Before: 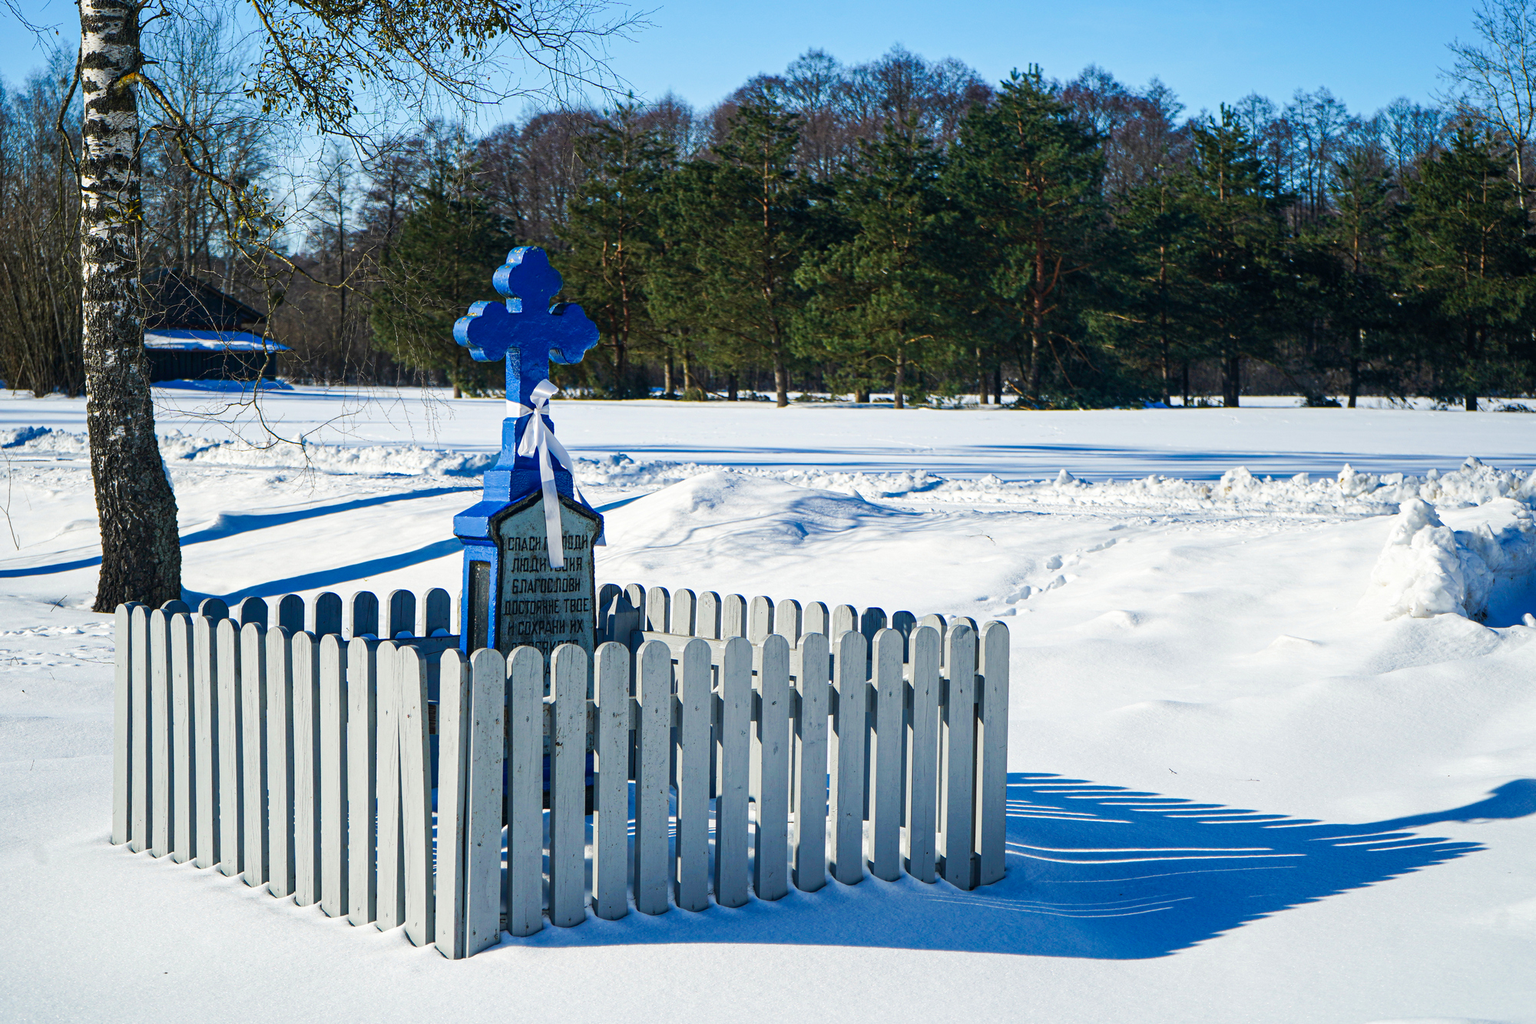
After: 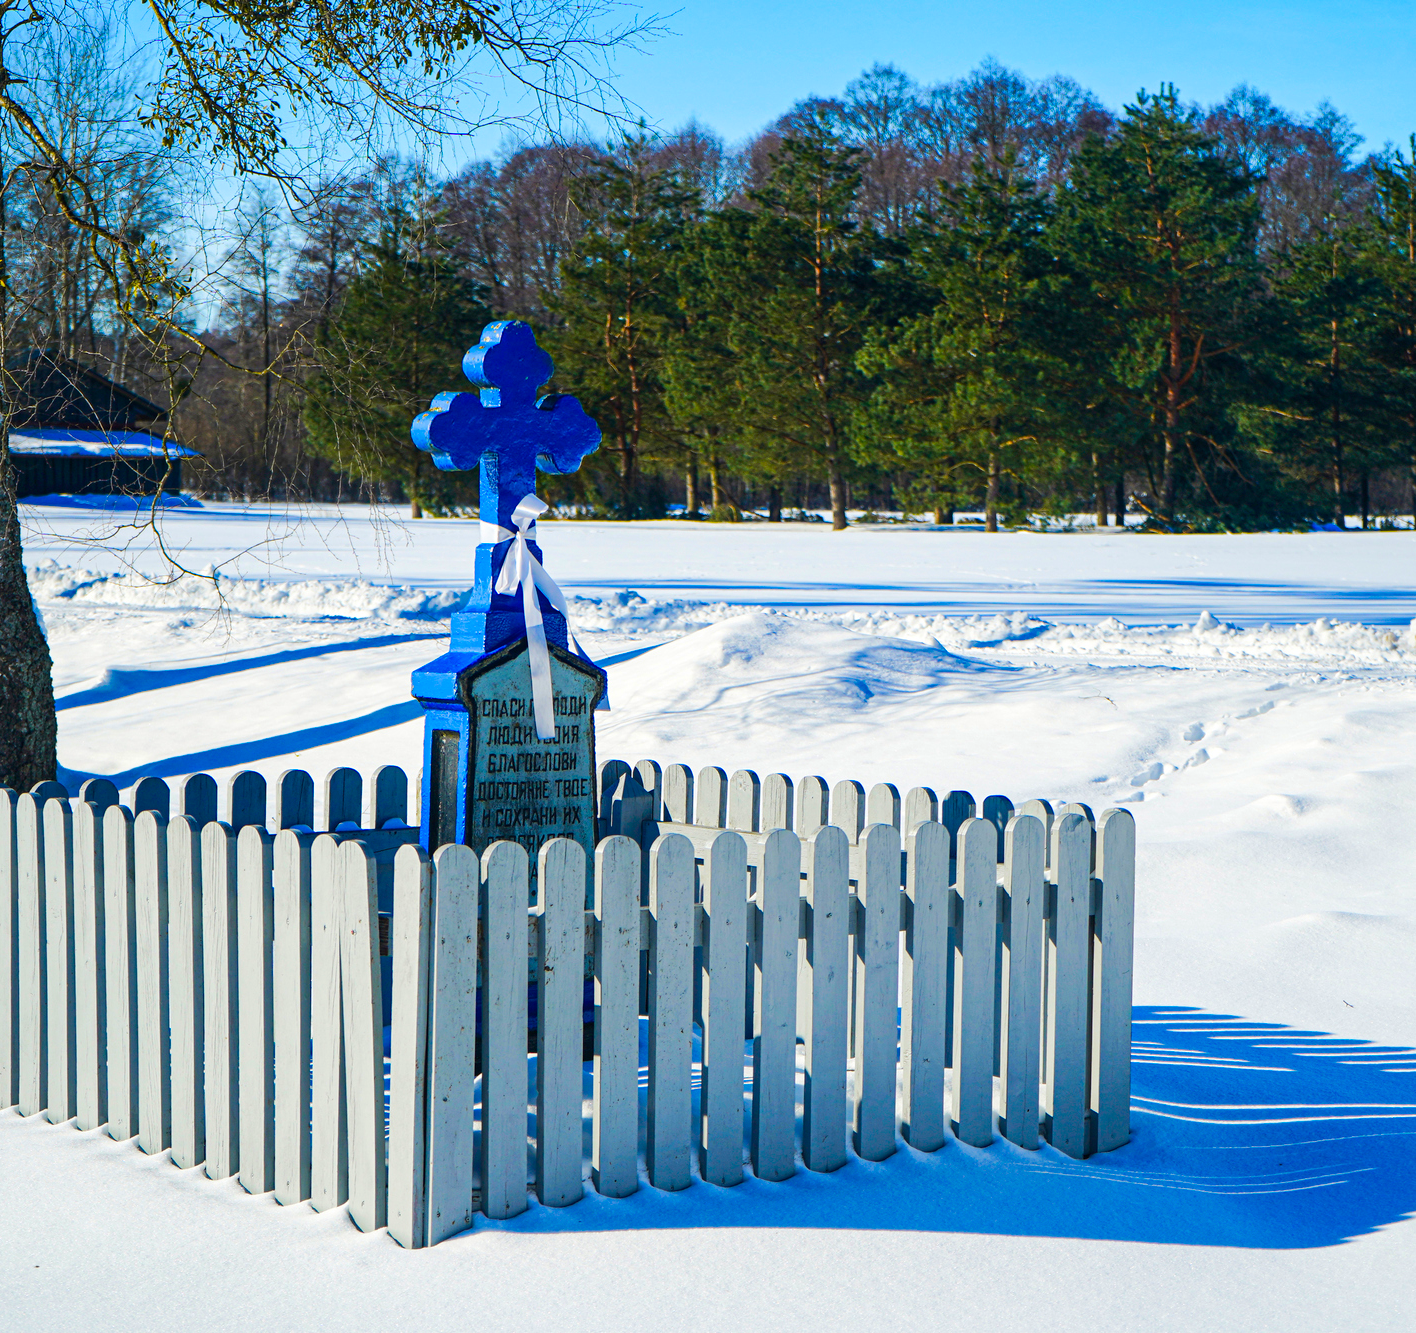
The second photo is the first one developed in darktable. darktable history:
crop and rotate: left 8.966%, right 20.2%
color balance rgb: perceptual saturation grading › global saturation 25.003%, perceptual brilliance grading › mid-tones 9.315%, perceptual brilliance grading › shadows 15.264%, global vibrance 20%
